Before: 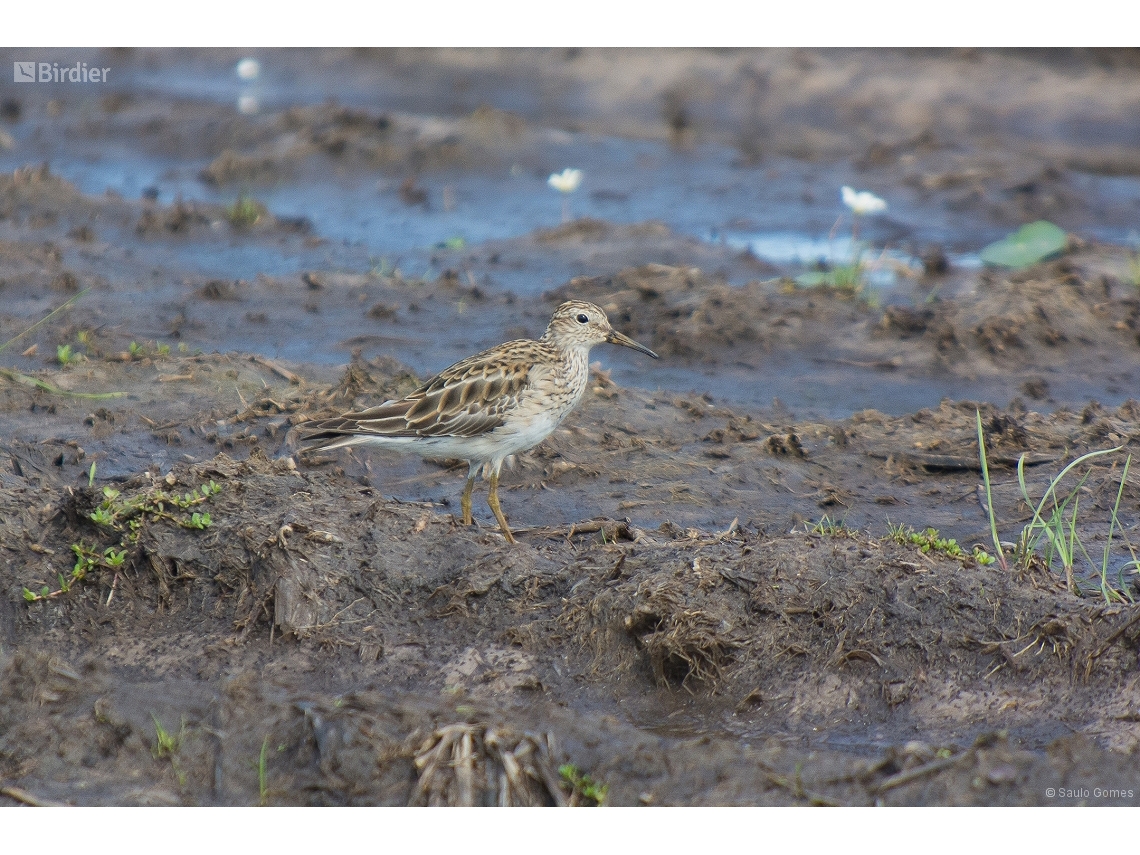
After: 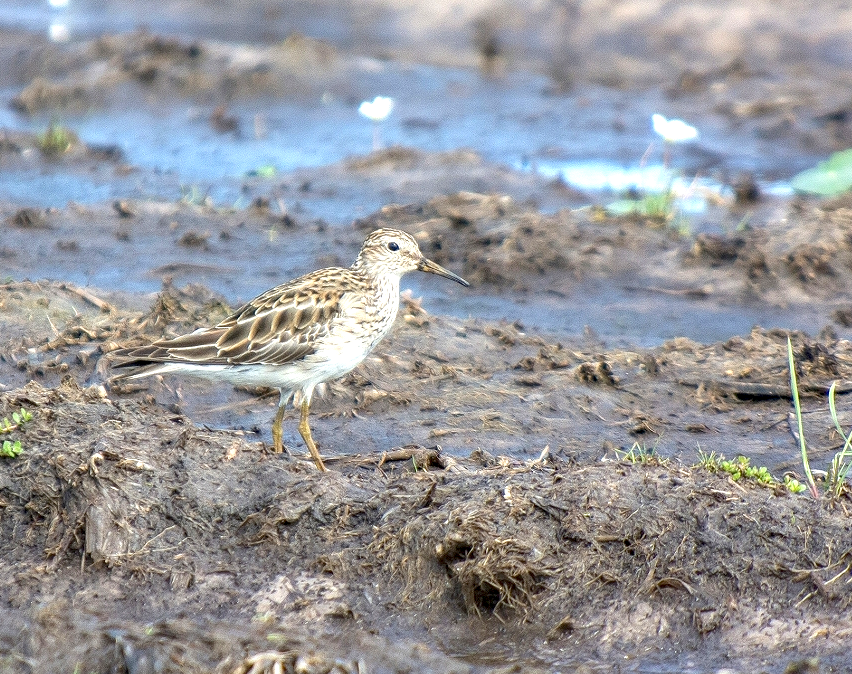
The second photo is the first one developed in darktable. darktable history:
local contrast: on, module defaults
crop: left 16.598%, top 8.51%, right 8.59%, bottom 12.569%
exposure: black level correction 0.008, exposure 0.973 EV, compensate exposure bias true, compensate highlight preservation false
